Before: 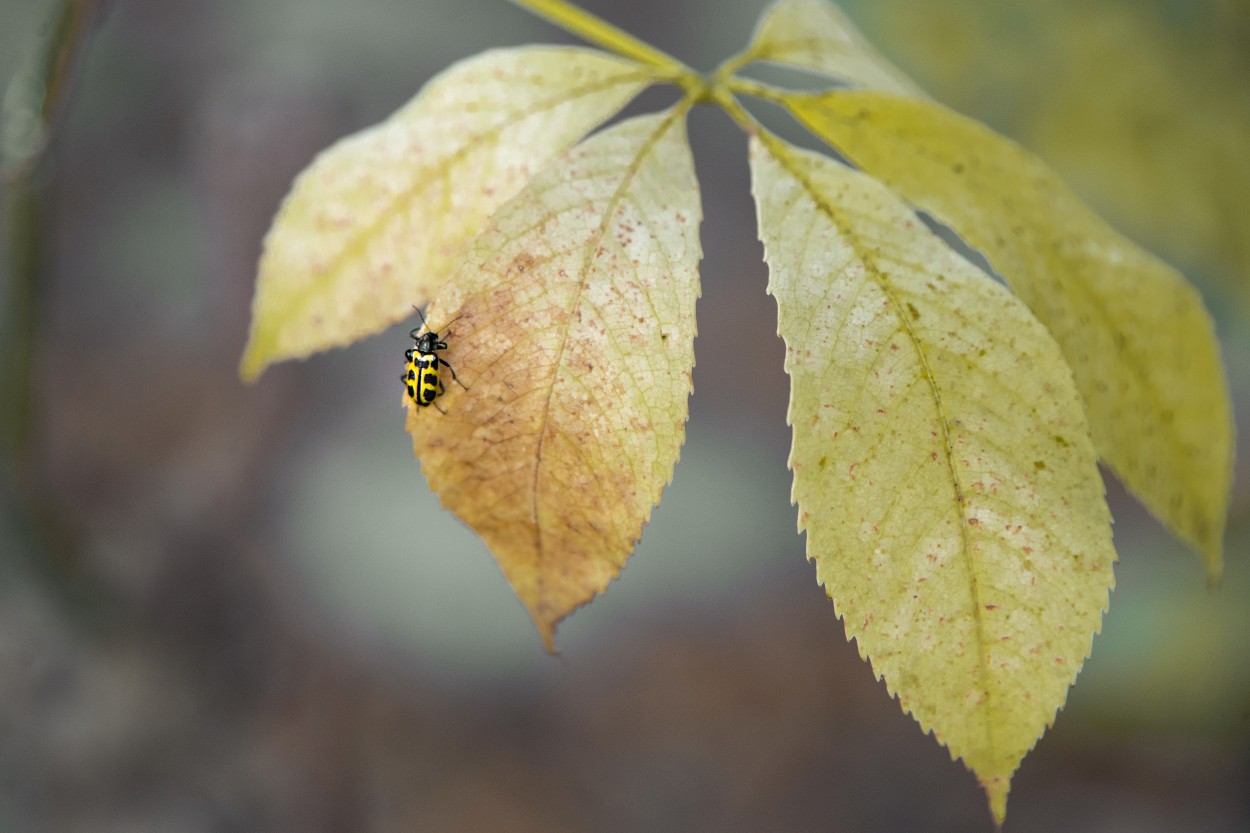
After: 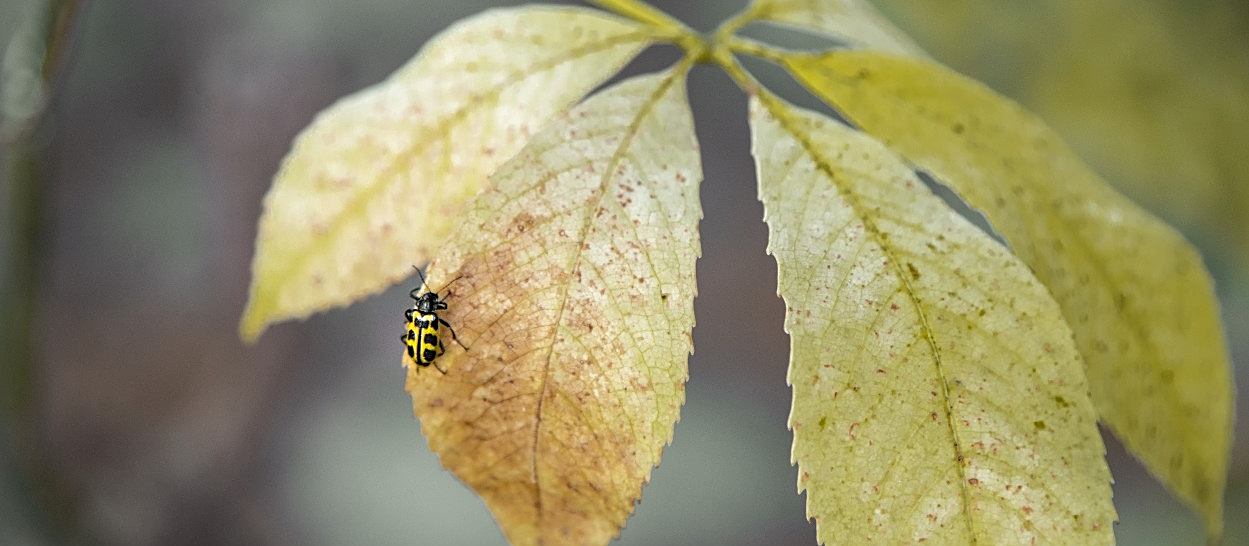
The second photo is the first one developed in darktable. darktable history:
crop and rotate: top 4.848%, bottom 29.503%
sharpen: on, module defaults
local contrast: on, module defaults
